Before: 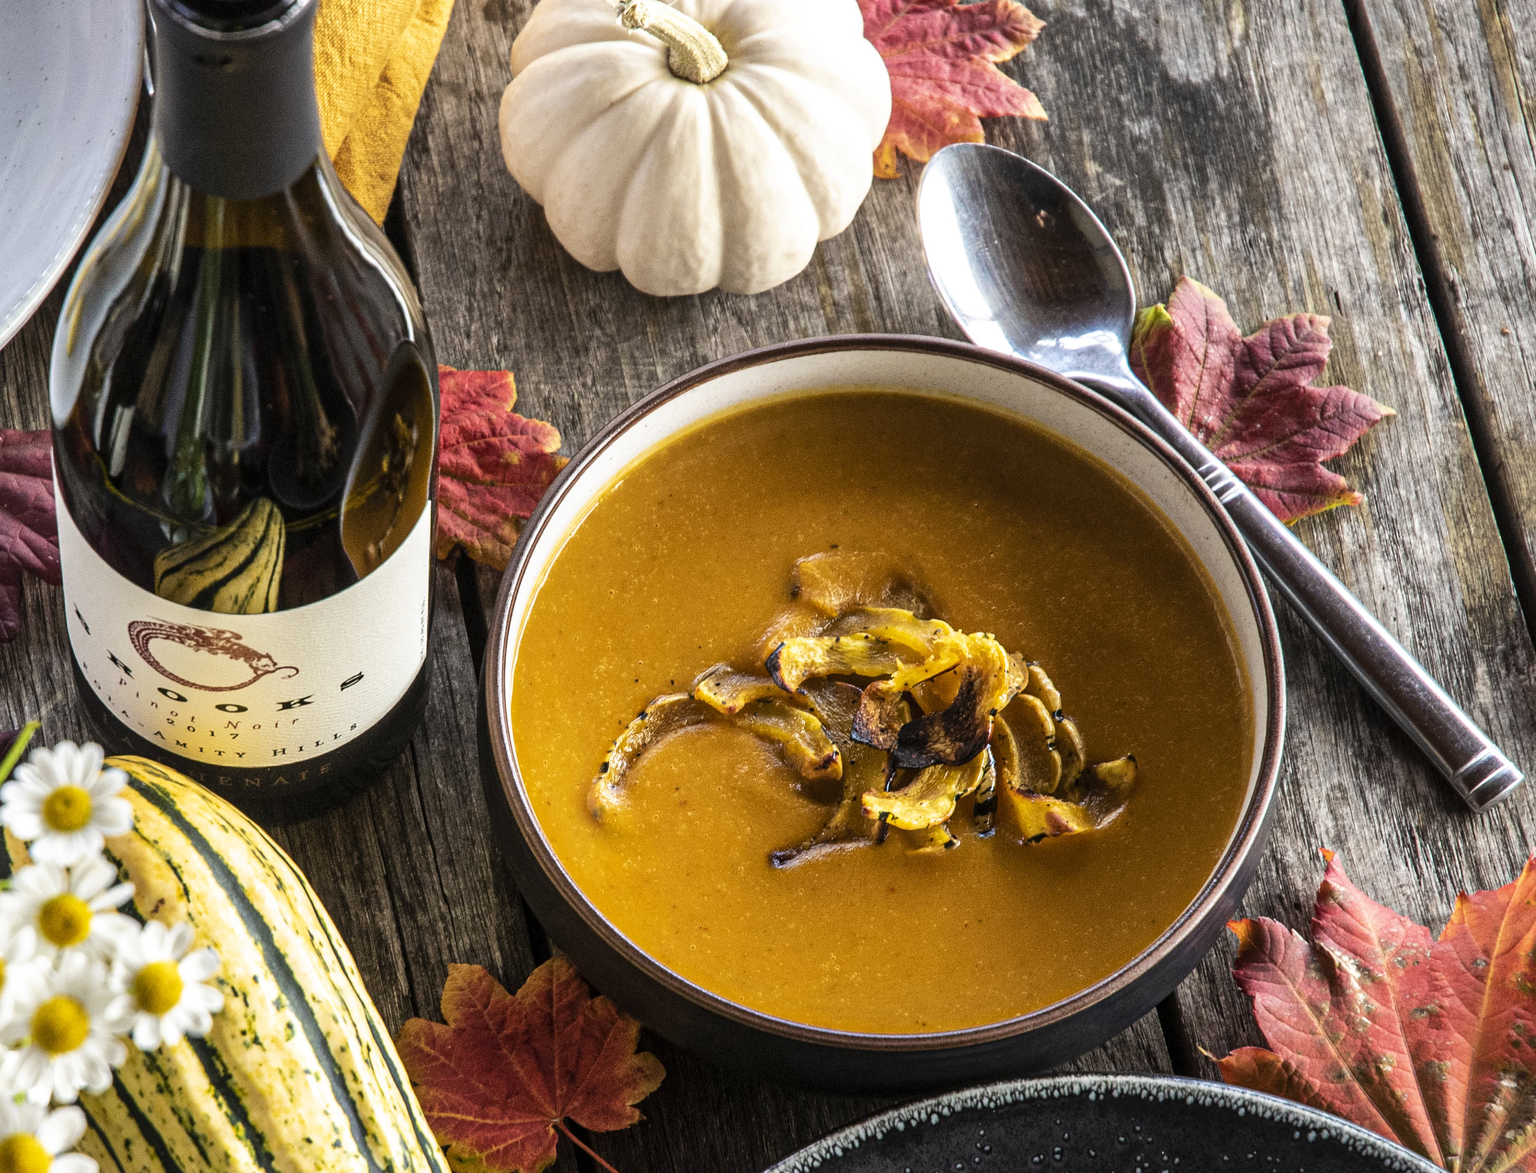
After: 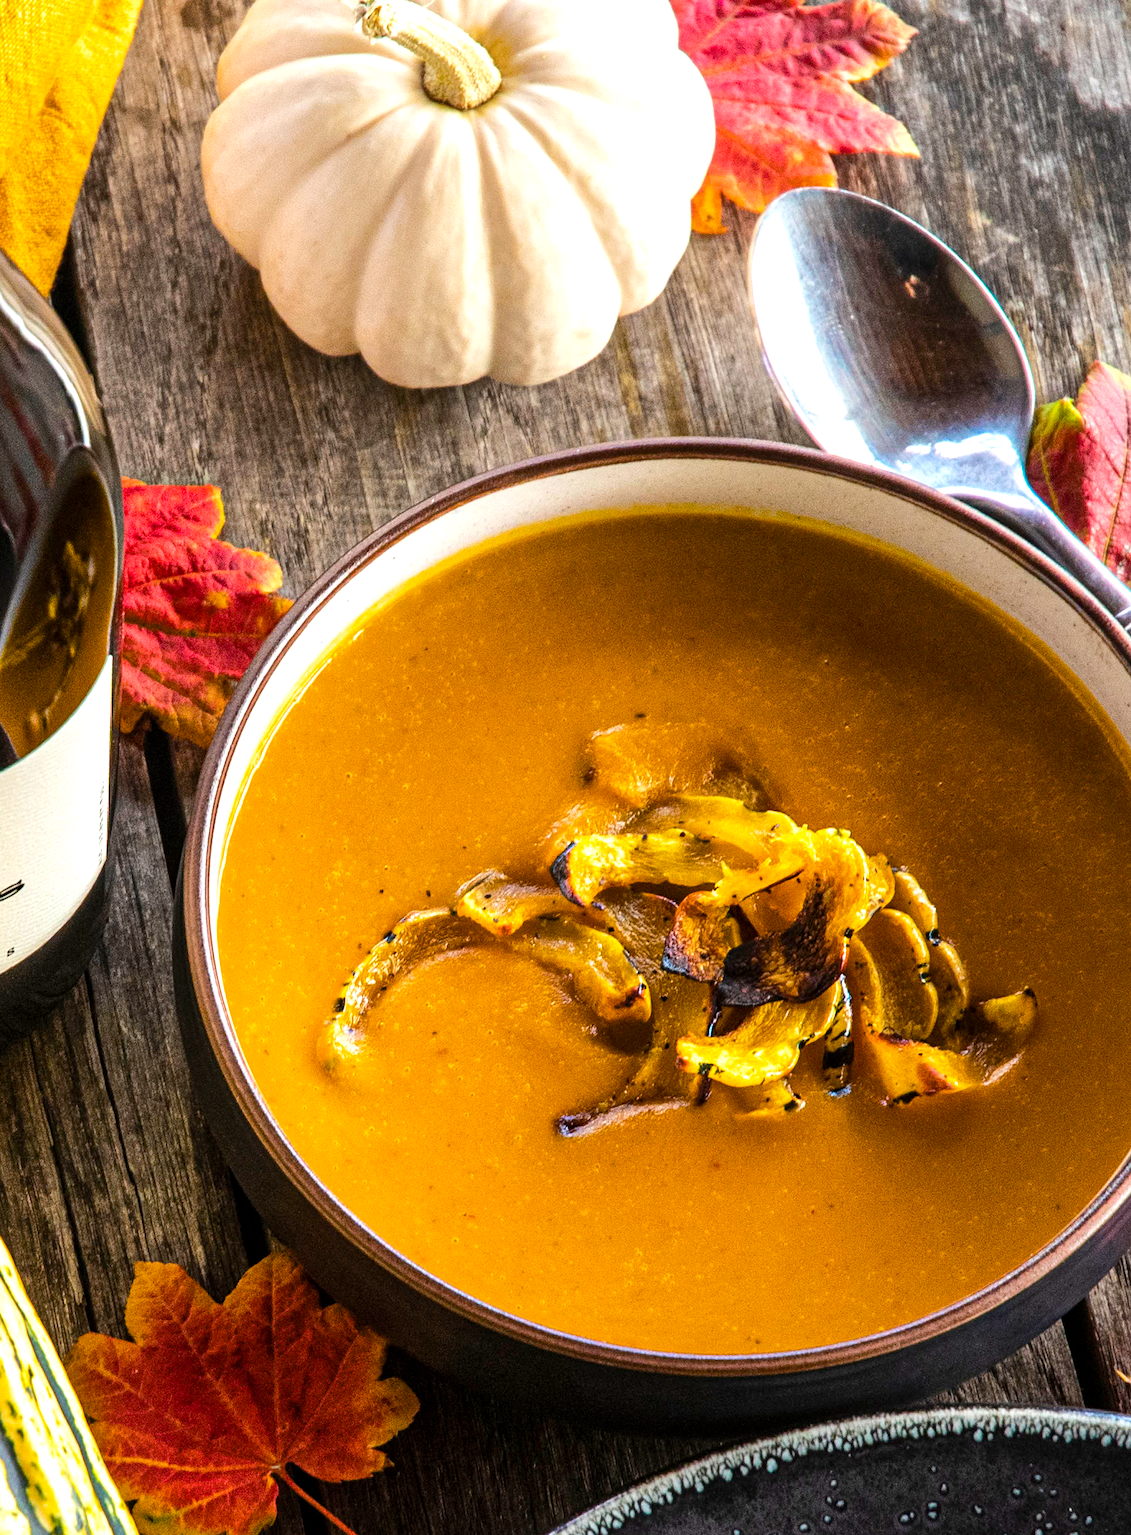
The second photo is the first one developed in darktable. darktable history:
exposure: exposure 0.258 EV, compensate highlight preservation false
crop and rotate: left 22.516%, right 21.234%
color balance rgb: perceptual saturation grading › global saturation 25%, perceptual brilliance grading › mid-tones 10%, perceptual brilliance grading › shadows 15%, global vibrance 20%
